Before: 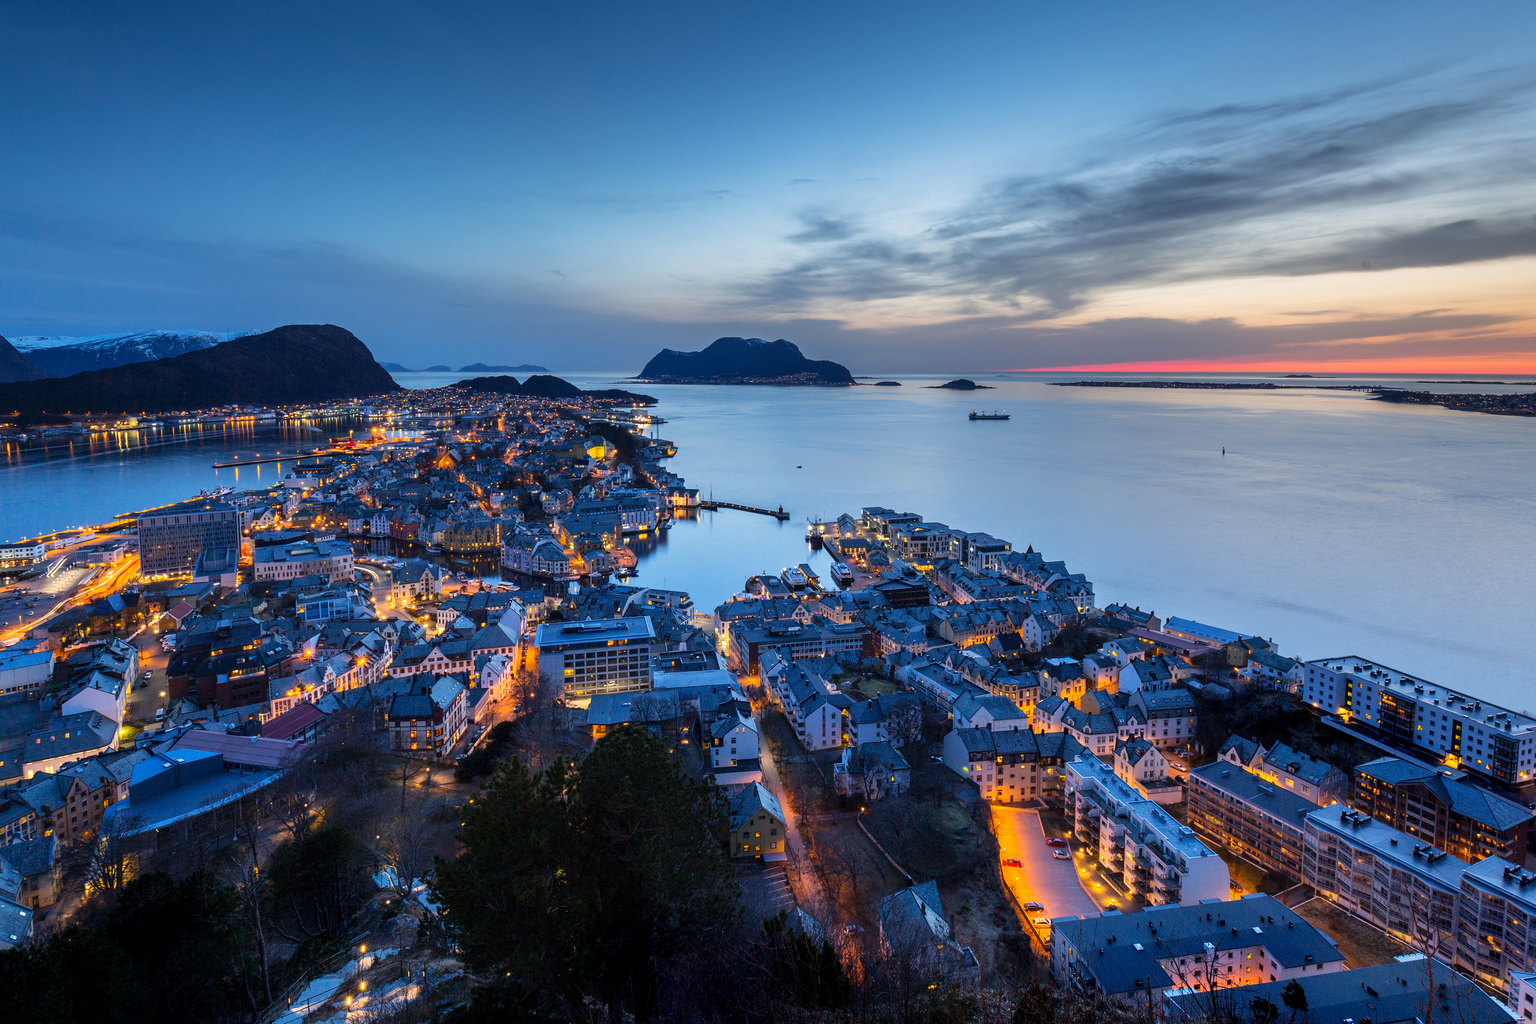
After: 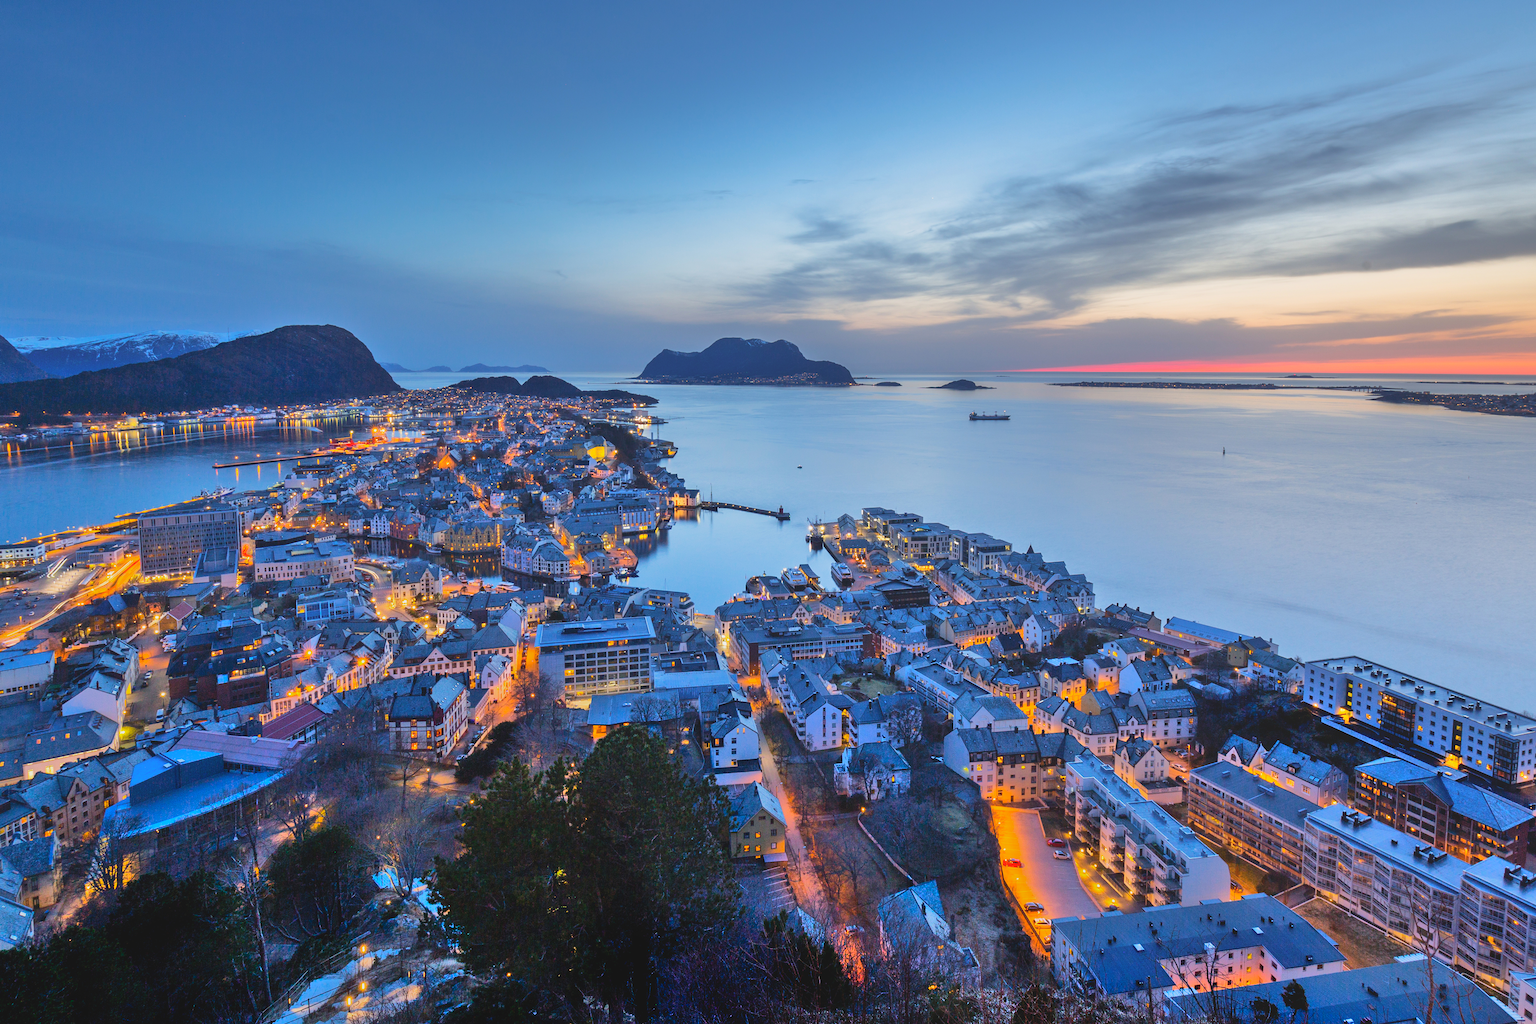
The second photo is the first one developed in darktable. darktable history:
local contrast: detail 69%
tone equalizer: on, module defaults
shadows and highlights: radius 110.77, shadows 51.17, white point adjustment 9.01, highlights -6.07, shadows color adjustment 97.98%, highlights color adjustment 59.5%, soften with gaussian
